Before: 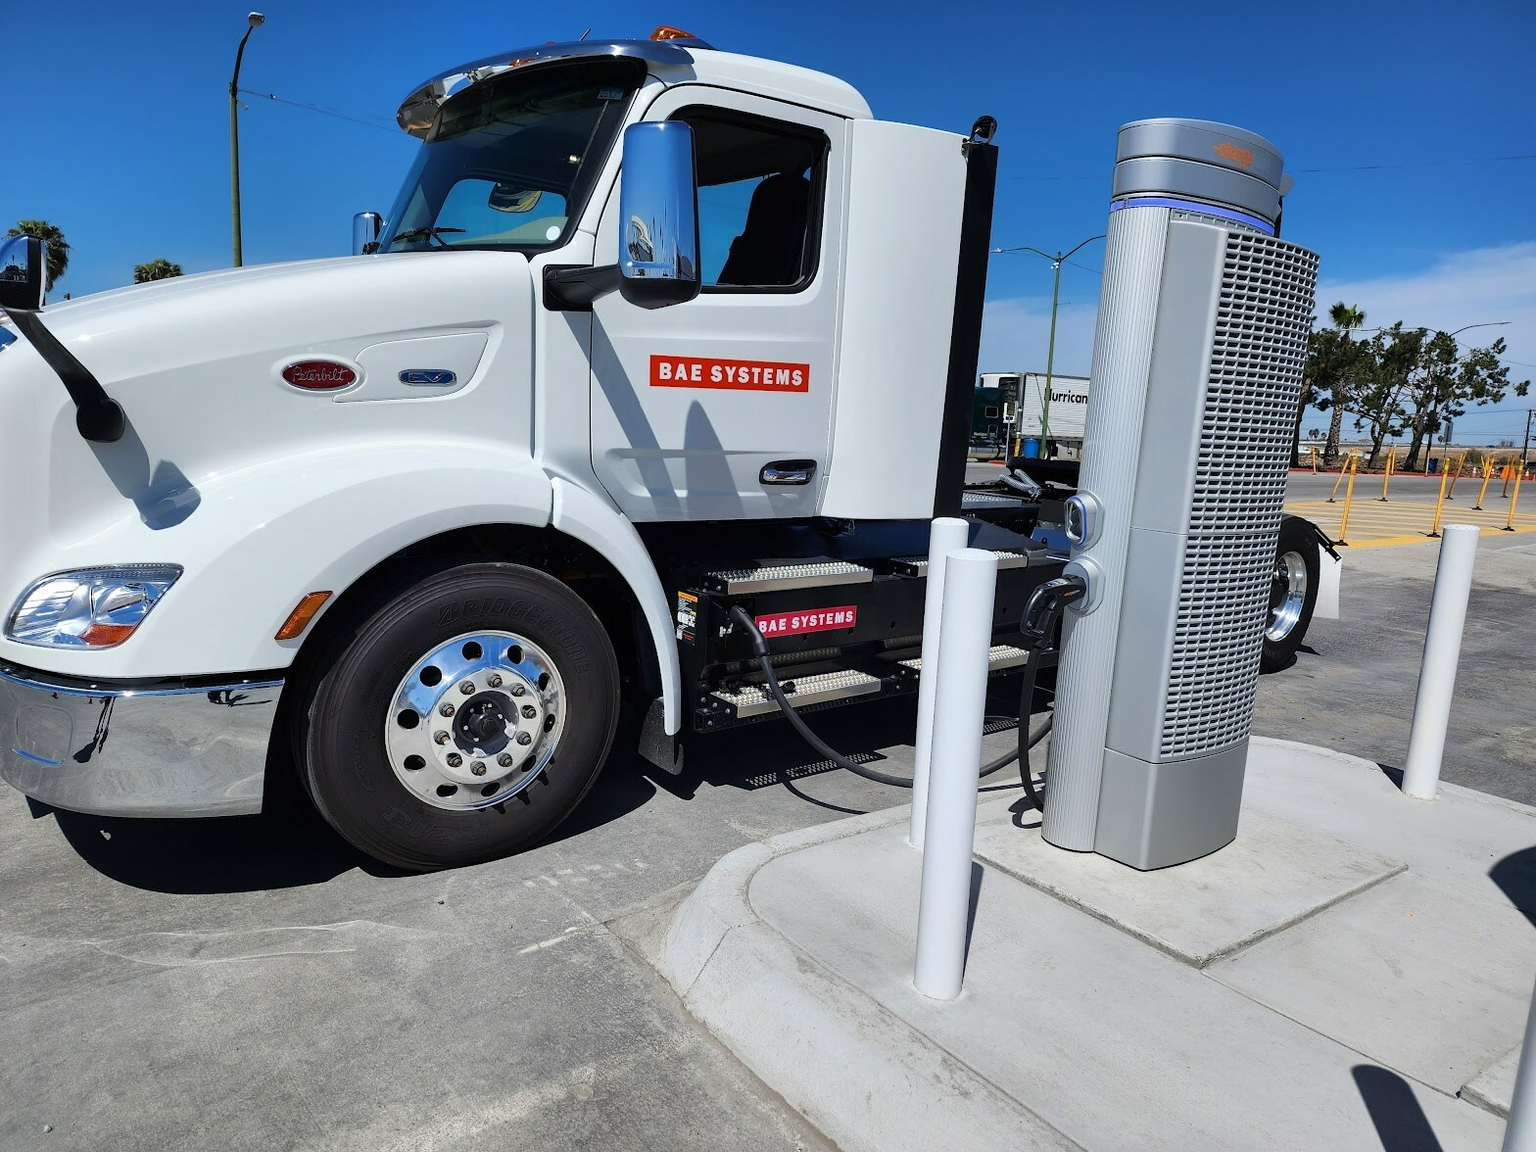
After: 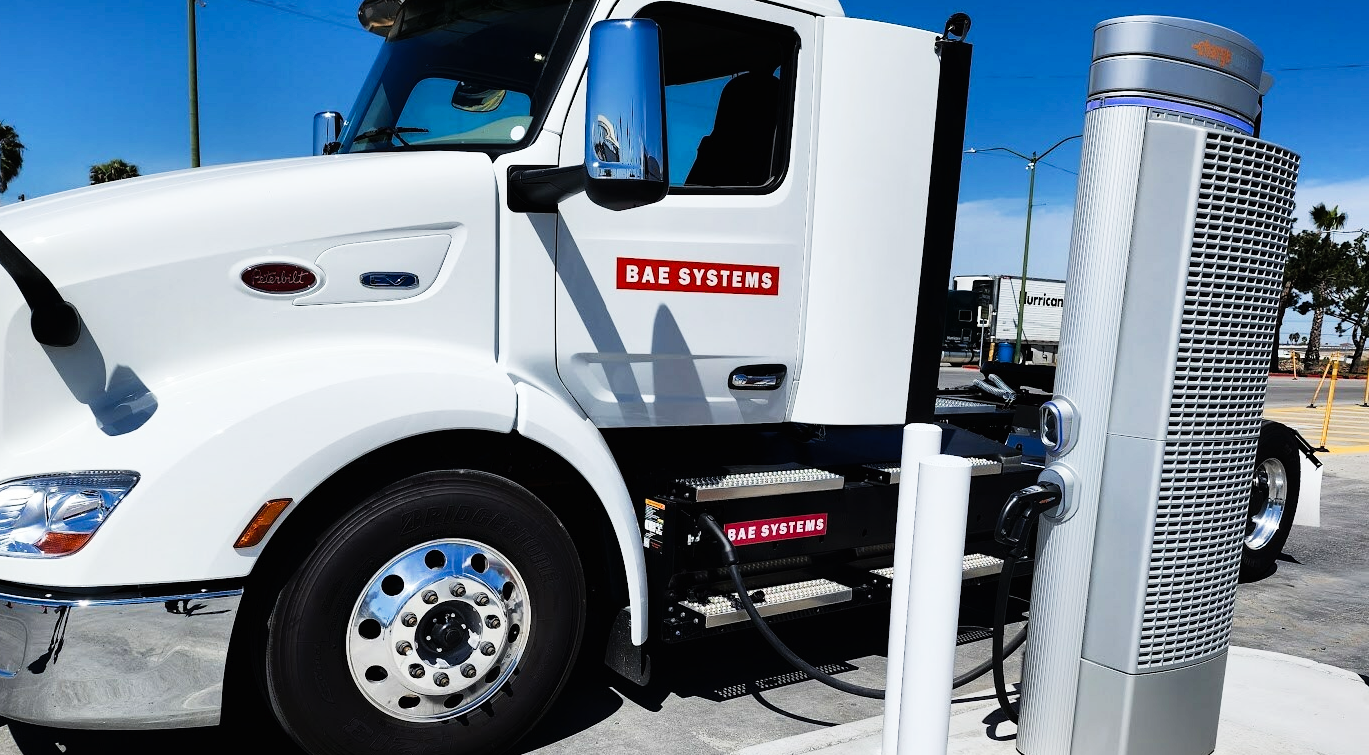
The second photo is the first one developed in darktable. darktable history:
crop: left 3.003%, top 8.963%, right 9.63%, bottom 26.76%
contrast brightness saturation: contrast 0.106, saturation -0.178
tone curve: curves: ch0 [(0, 0) (0.003, 0.008) (0.011, 0.008) (0.025, 0.011) (0.044, 0.017) (0.069, 0.026) (0.1, 0.039) (0.136, 0.054) (0.177, 0.093) (0.224, 0.15) (0.277, 0.21) (0.335, 0.285) (0.399, 0.366) (0.468, 0.462) (0.543, 0.564) (0.623, 0.679) (0.709, 0.79) (0.801, 0.883) (0.898, 0.95) (1, 1)], preserve colors none
